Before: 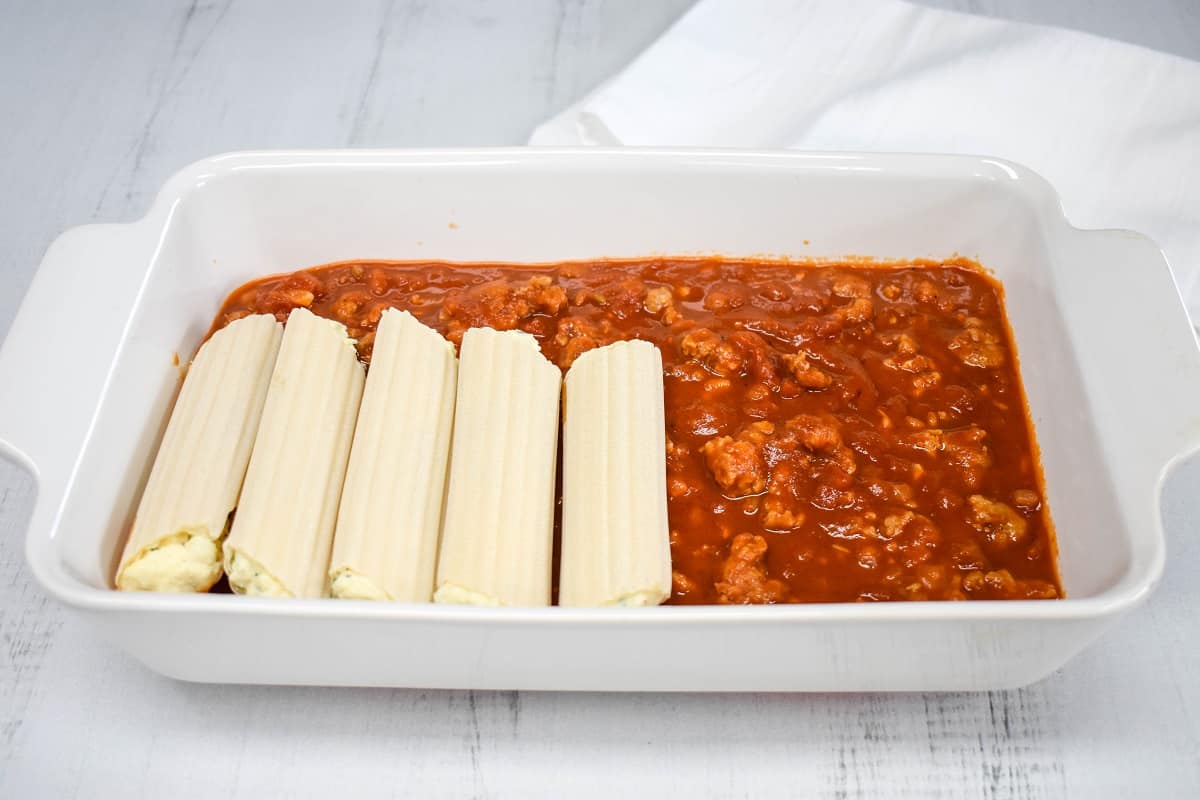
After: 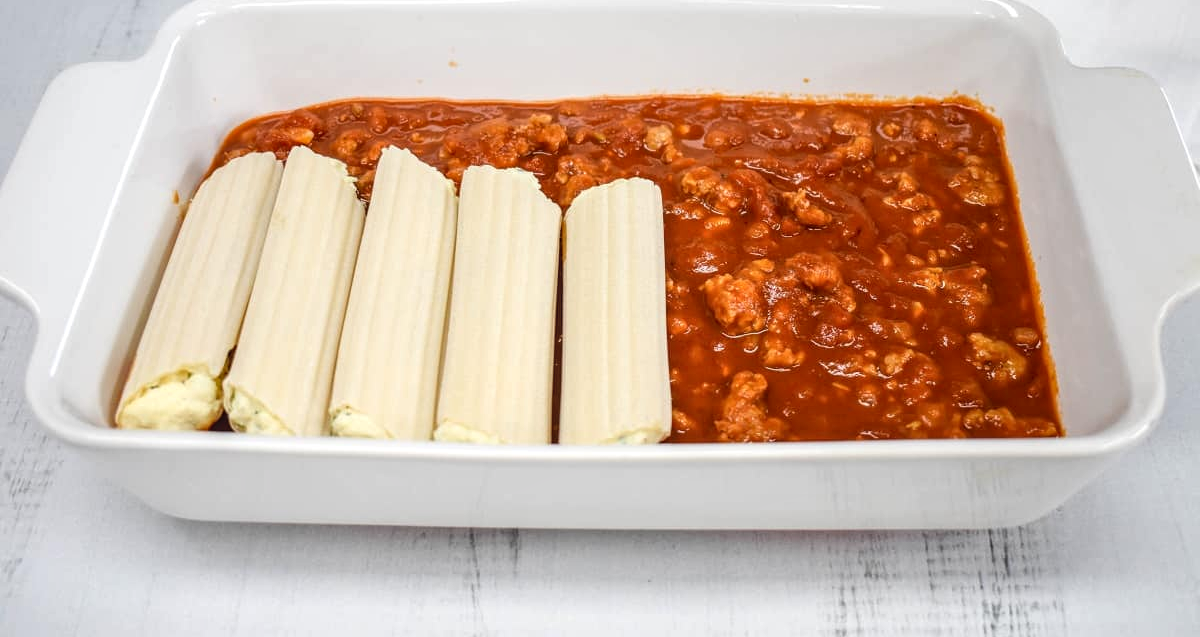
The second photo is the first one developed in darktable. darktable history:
local contrast: on, module defaults
crop and rotate: top 20.285%
